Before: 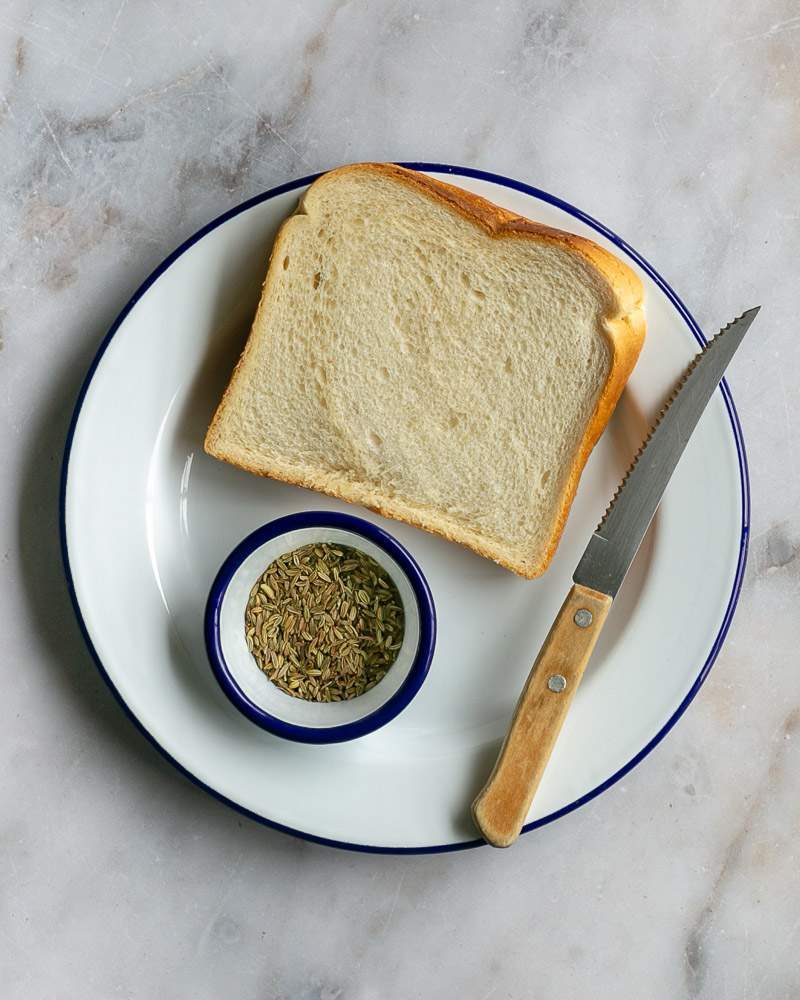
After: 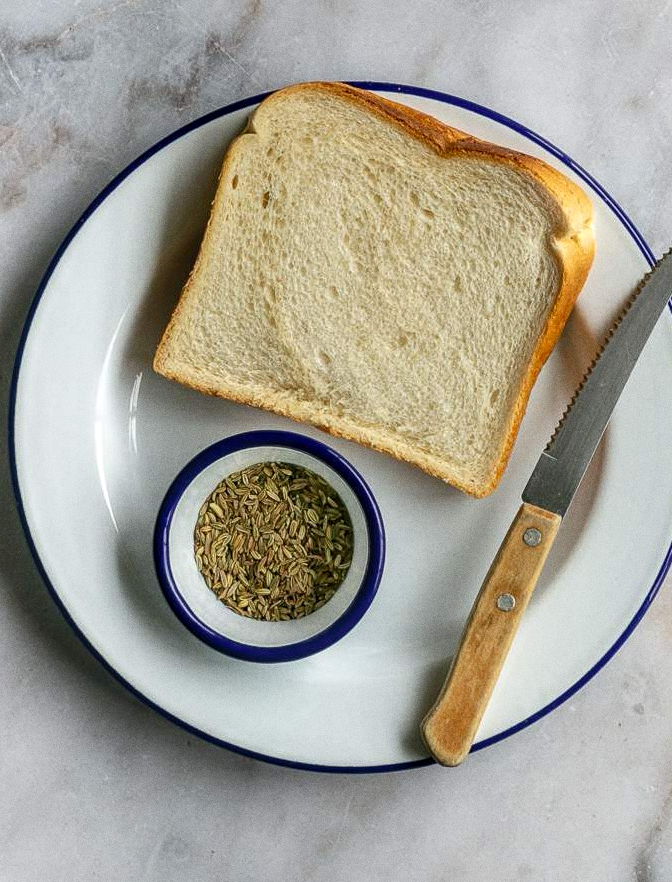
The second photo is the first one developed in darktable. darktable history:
local contrast: on, module defaults
base curve: exposure shift 0, preserve colors none
grain: coarseness 0.09 ISO
crop: left 6.446%, top 8.188%, right 9.538%, bottom 3.548%
